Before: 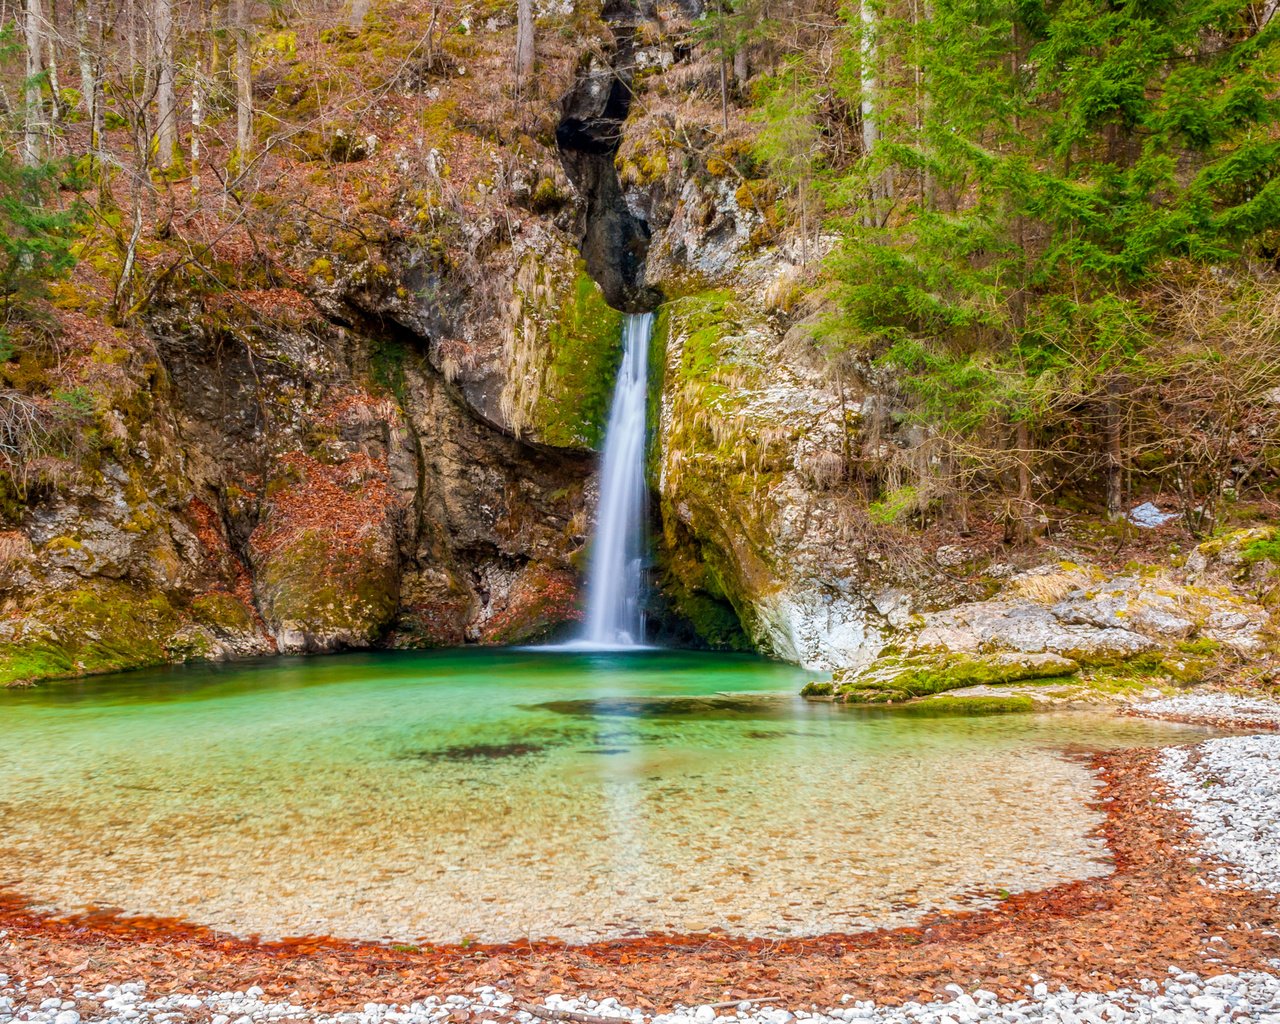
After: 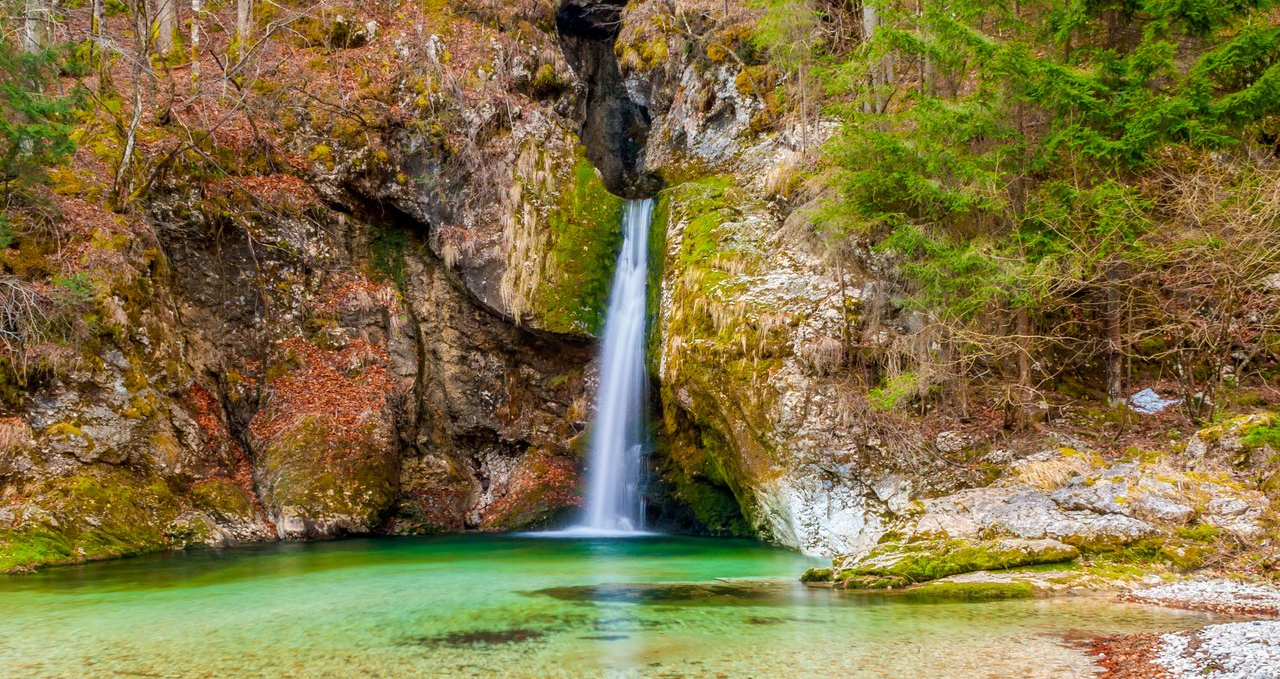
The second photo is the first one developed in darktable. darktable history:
crop: top 11.143%, bottom 22.503%
